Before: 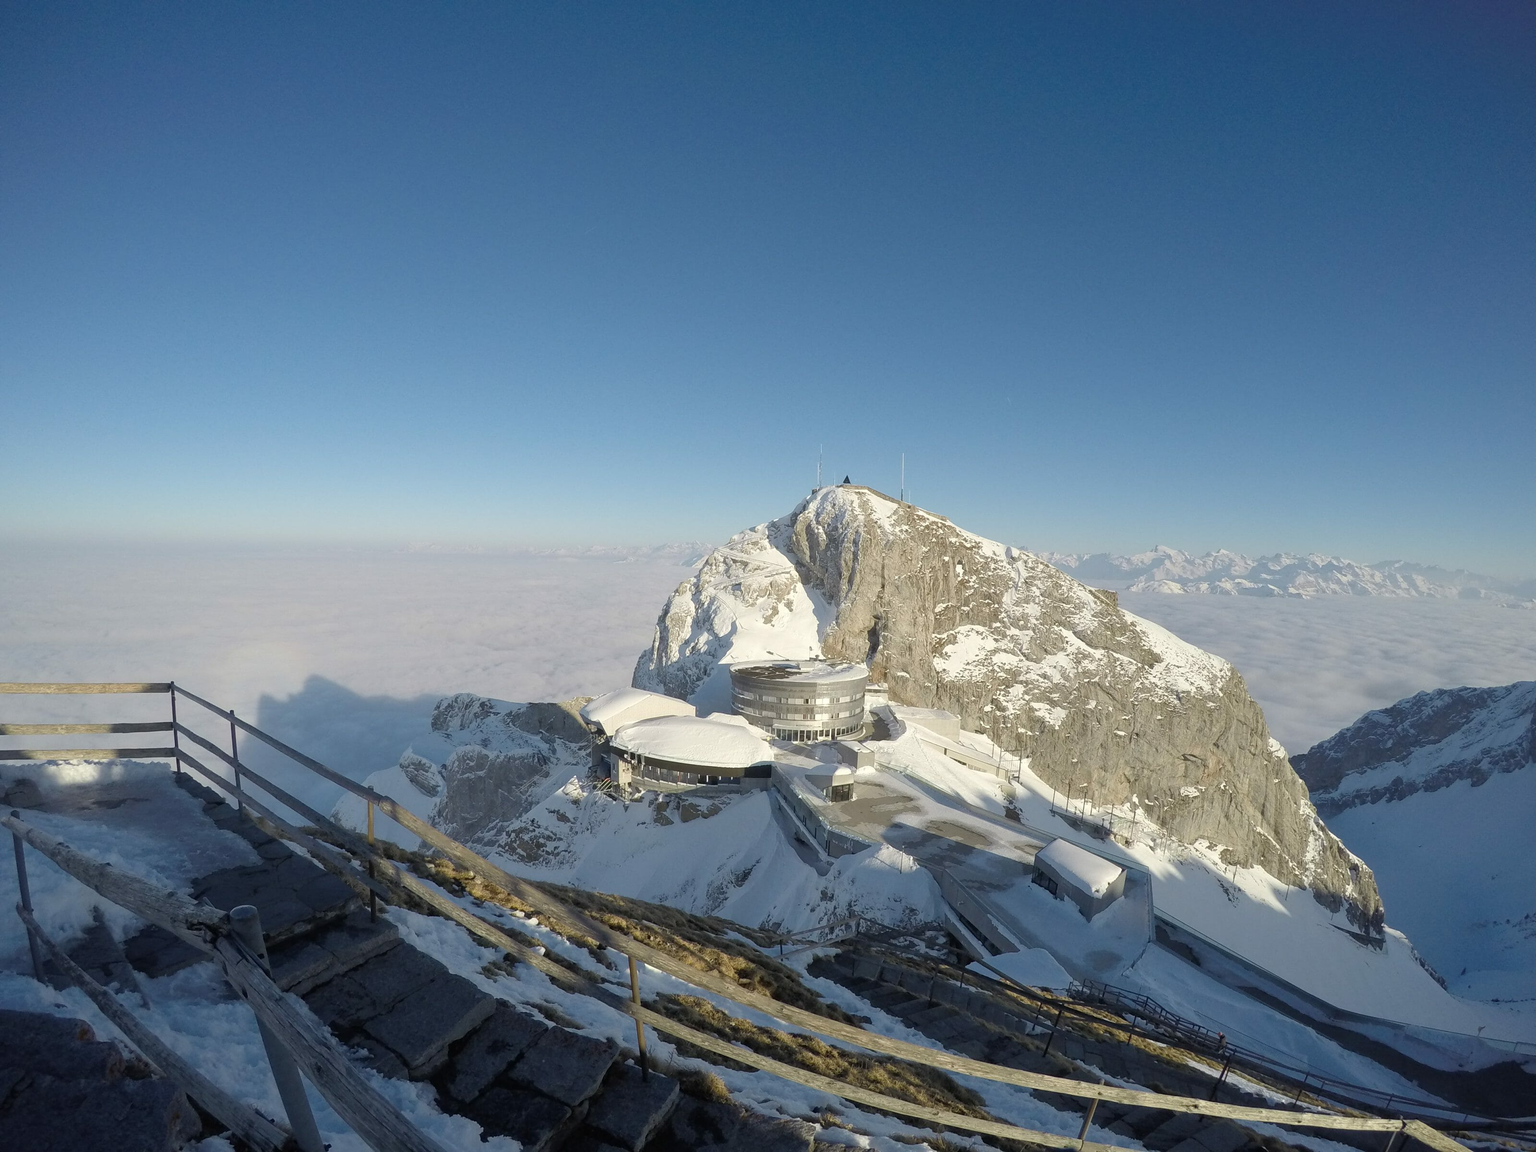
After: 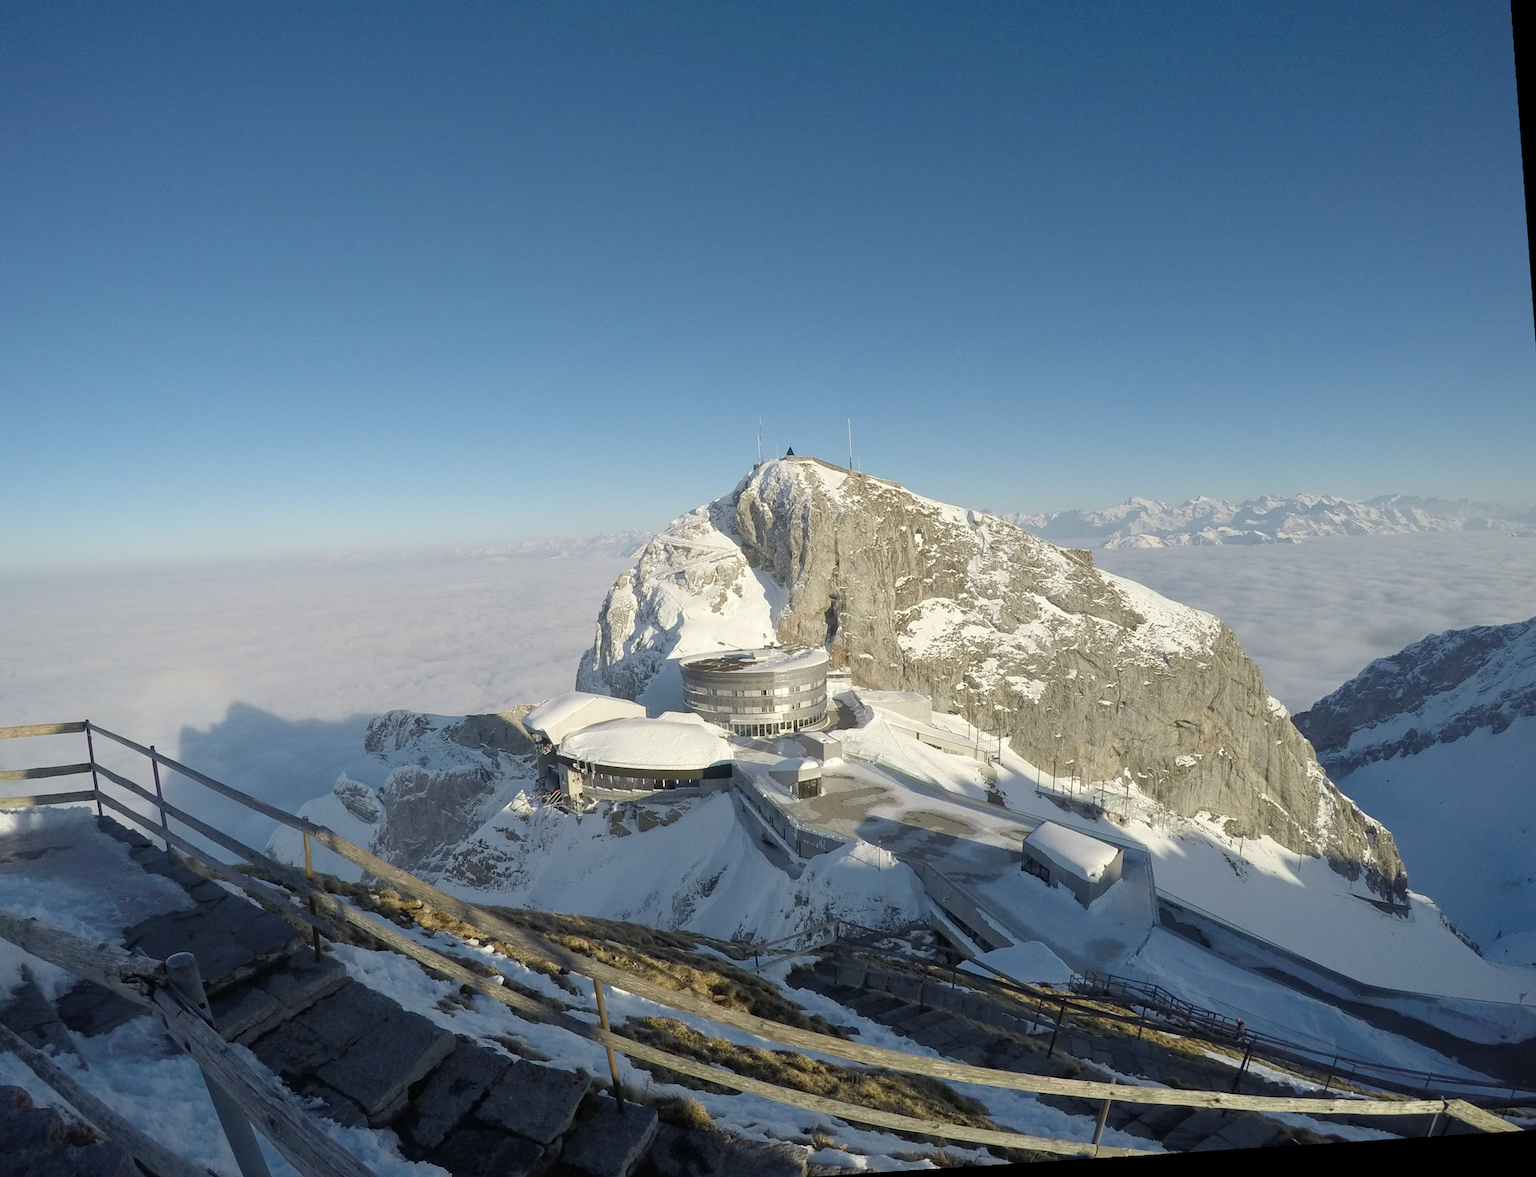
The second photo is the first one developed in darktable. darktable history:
crop and rotate: angle 1.96°, left 5.673%, top 5.673%
rotate and perspective: rotation -2.22°, lens shift (horizontal) -0.022, automatic cropping off
